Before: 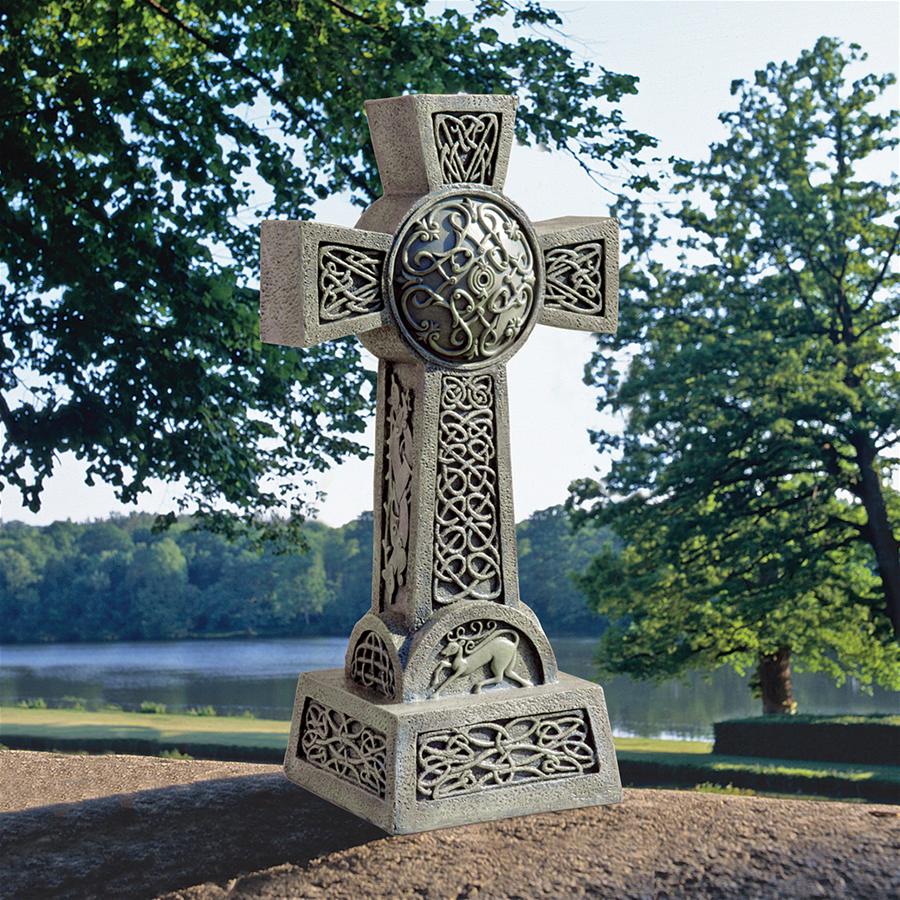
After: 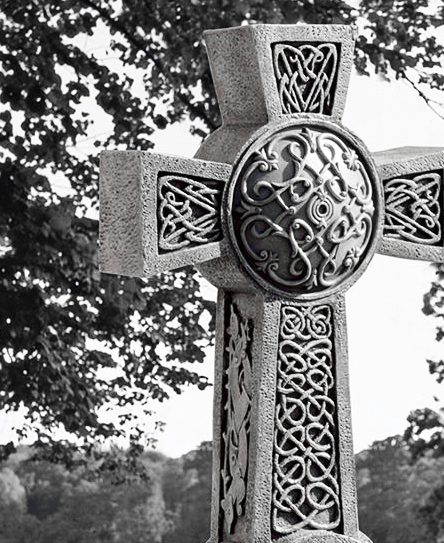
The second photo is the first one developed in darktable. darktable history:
crop: left 17.92%, top 7.825%, right 32.686%, bottom 31.749%
contrast brightness saturation: contrast 0.239, brightness 0.094
color zones: curves: ch0 [(0, 0.278) (0.143, 0.5) (0.286, 0.5) (0.429, 0.5) (0.571, 0.5) (0.714, 0.5) (0.857, 0.5) (1, 0.5)]; ch1 [(0, 1) (0.143, 0.165) (0.286, 0) (0.429, 0) (0.571, 0) (0.714, 0) (0.857, 0.5) (1, 0.5)]; ch2 [(0, 0.508) (0.143, 0.5) (0.286, 0.5) (0.429, 0.5) (0.571, 0.5) (0.714, 0.5) (0.857, 0.5) (1, 0.5)]
